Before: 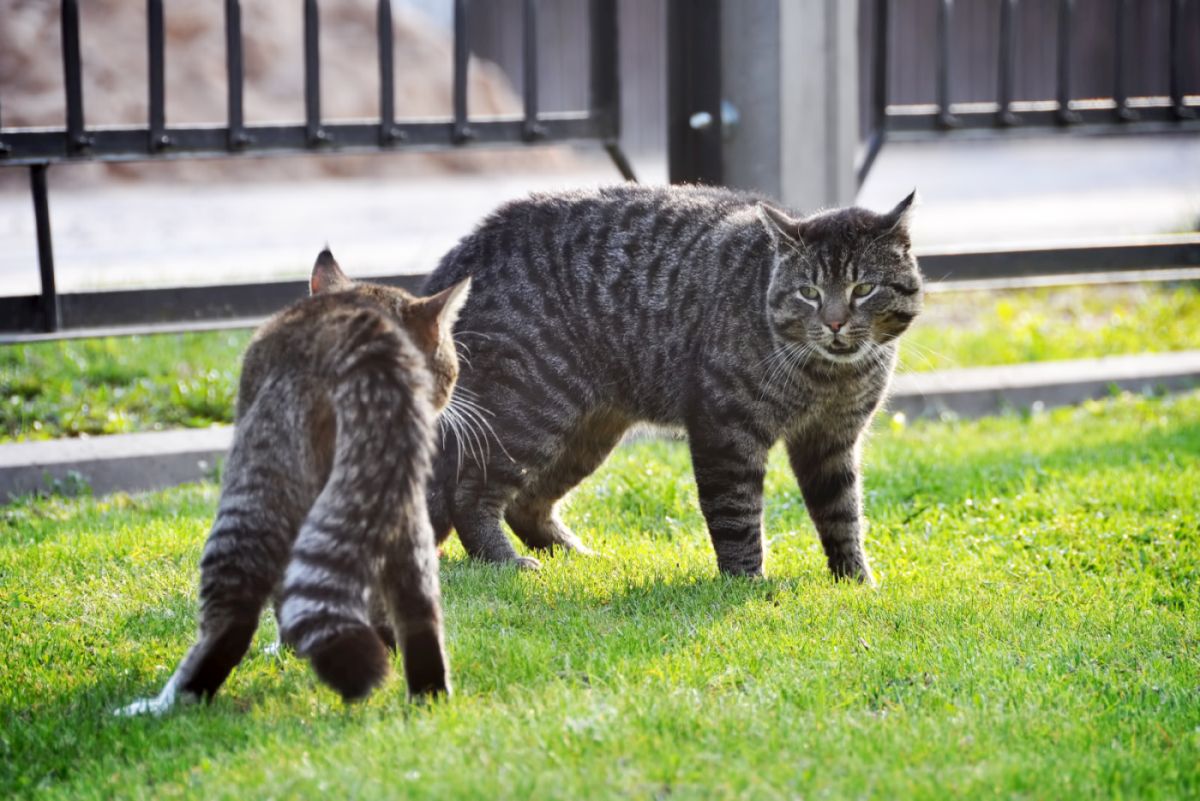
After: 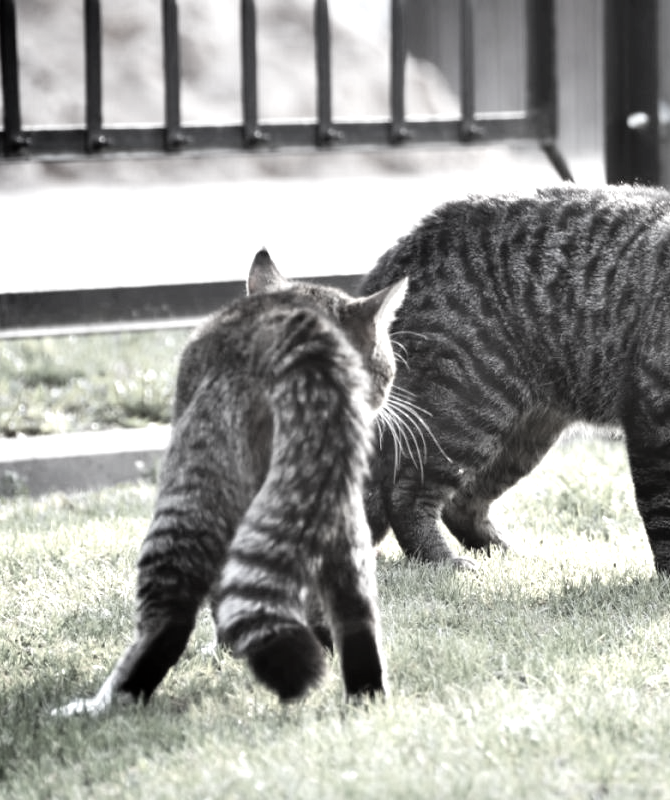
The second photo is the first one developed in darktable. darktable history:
color correction: highlights b* -0.021, saturation 0.147
crop: left 5.265%, right 38.842%
tone equalizer: -8 EV -0.717 EV, -7 EV -0.714 EV, -6 EV -0.564 EV, -5 EV -0.392 EV, -3 EV 0.387 EV, -2 EV 0.6 EV, -1 EV 0.687 EV, +0 EV 0.78 EV
